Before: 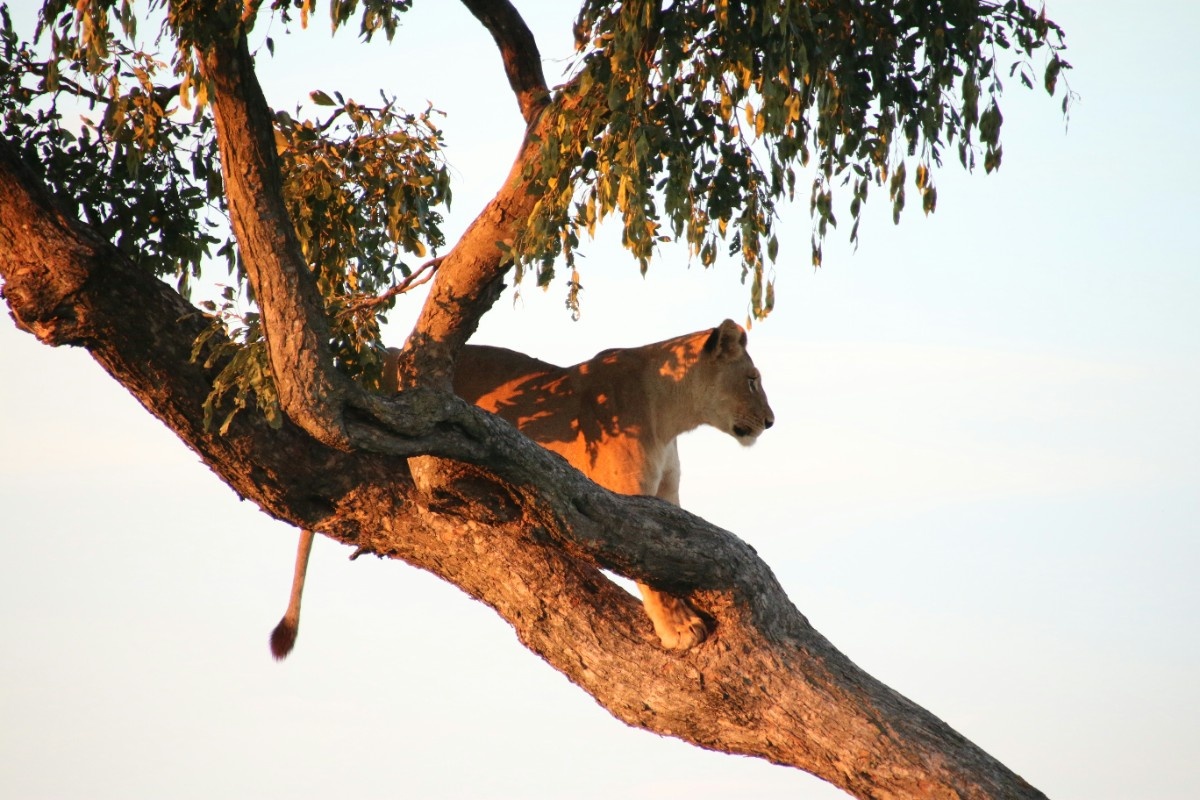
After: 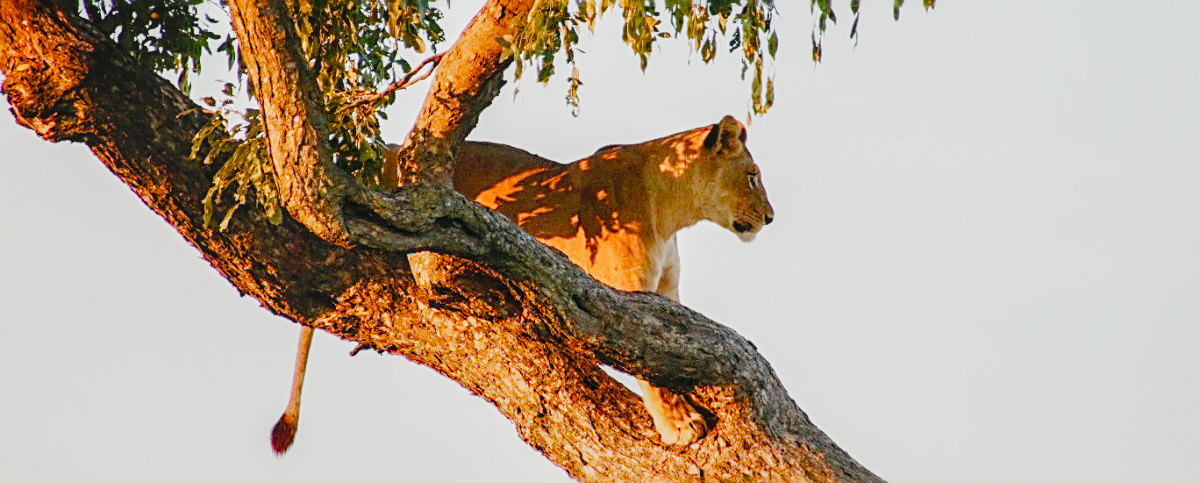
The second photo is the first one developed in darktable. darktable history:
sharpen: radius 2.553, amount 0.652
exposure: black level correction 0, exposure 0.592 EV, compensate highlight preservation false
levels: levels [0.018, 0.493, 1]
crop and rotate: top 25.508%, bottom 14.056%
filmic rgb: black relative exposure -7.65 EV, white relative exposure 4.56 EV, hardness 3.61, add noise in highlights 0, preserve chrominance no, color science v3 (2019), use custom middle-gray values true, contrast in highlights soft, enable highlight reconstruction true
contrast brightness saturation: contrast -0.099, brightness 0.048, saturation 0.08
local contrast: detail 130%
color balance rgb: perceptual saturation grading › global saturation 20%, perceptual saturation grading › highlights -25.828%, perceptual saturation grading › shadows 50.595%, global vibrance 20%
